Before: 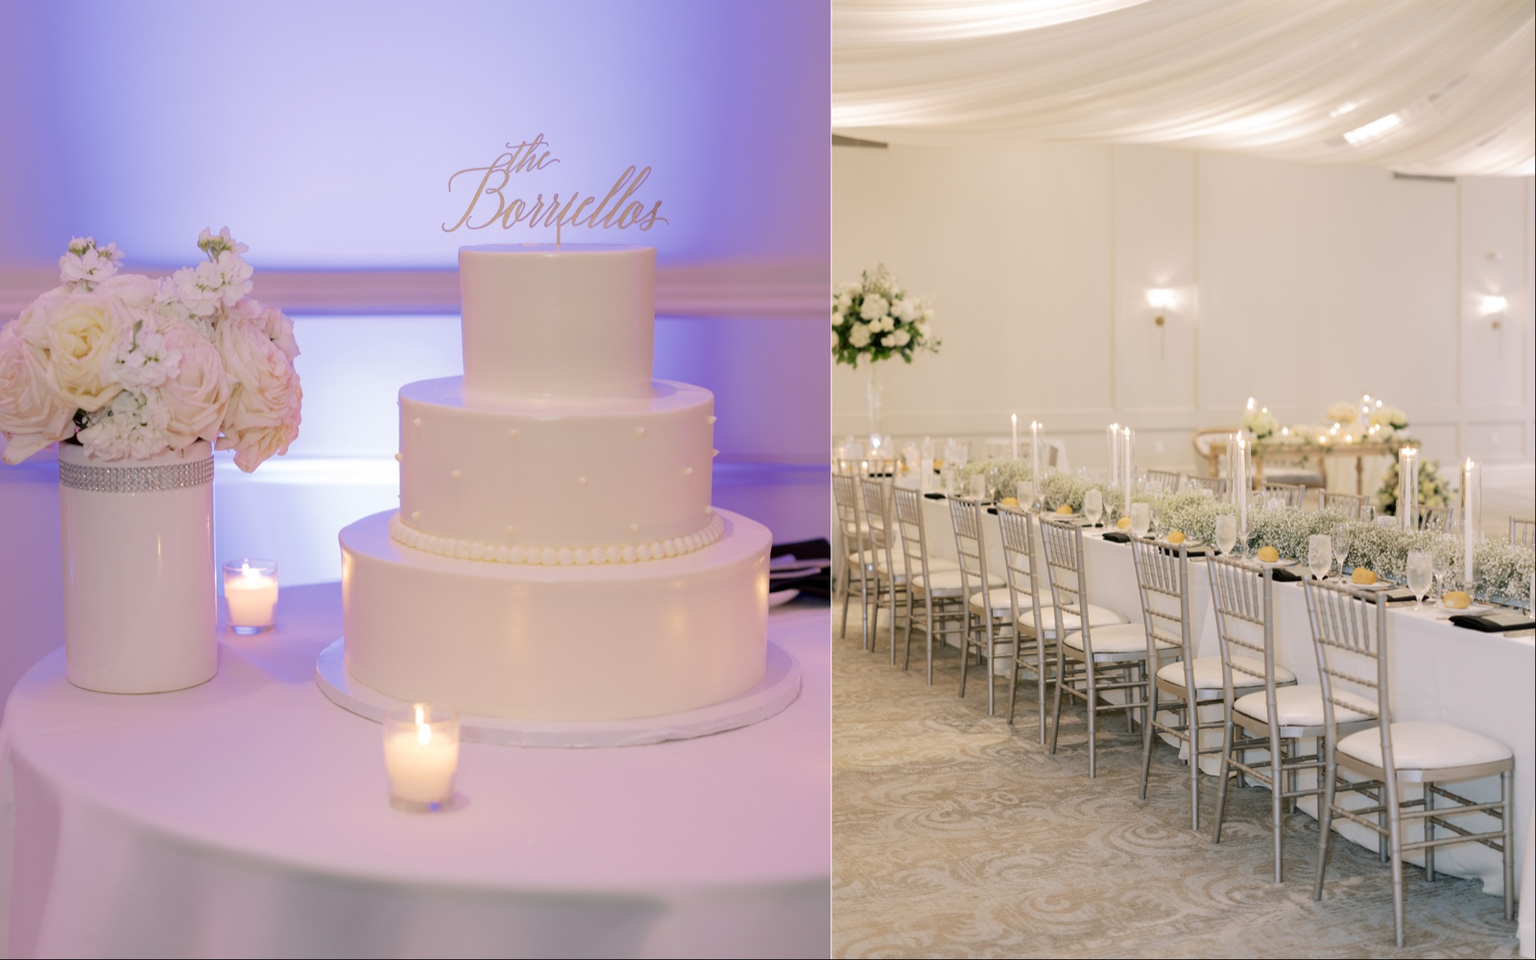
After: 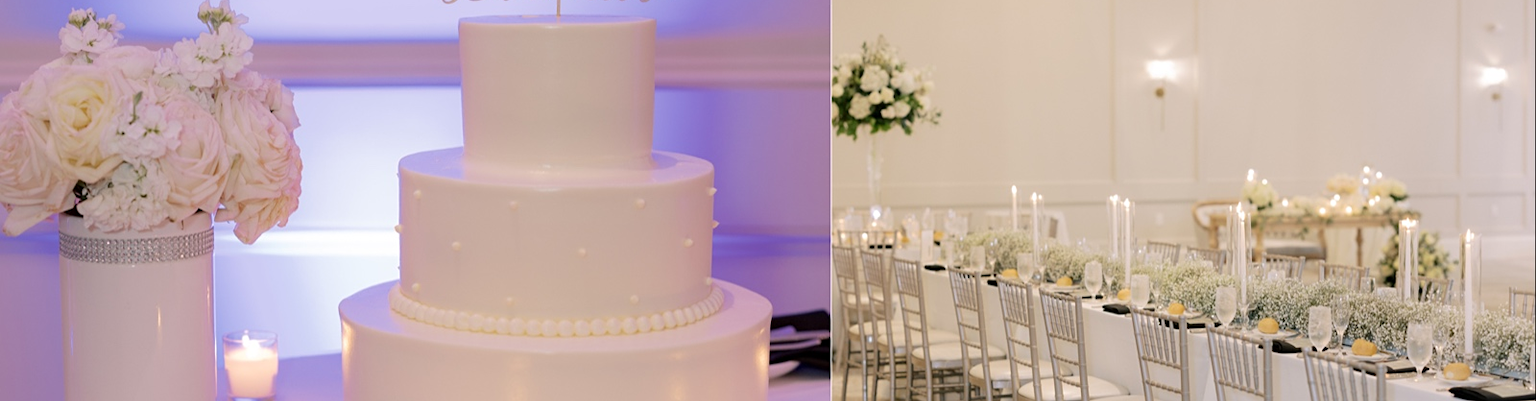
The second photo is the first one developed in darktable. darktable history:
crop and rotate: top 23.84%, bottom 34.294%
sharpen: amount 0.2
